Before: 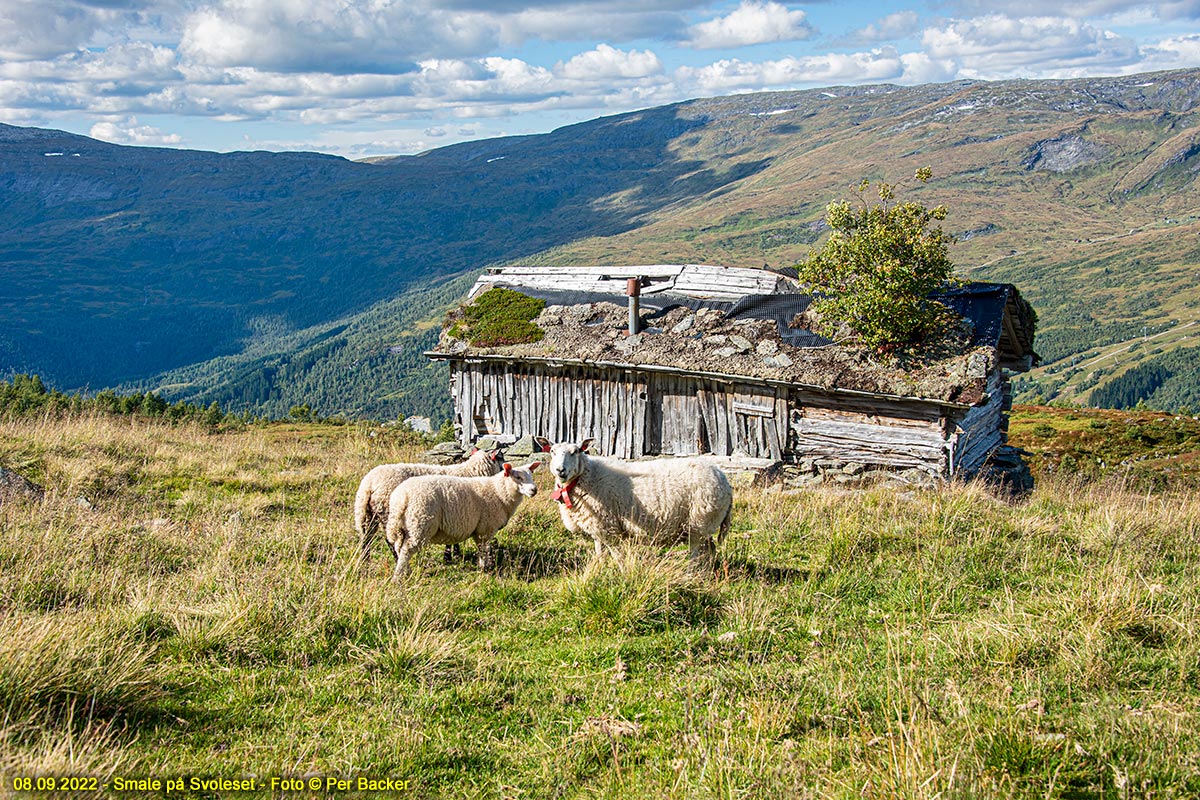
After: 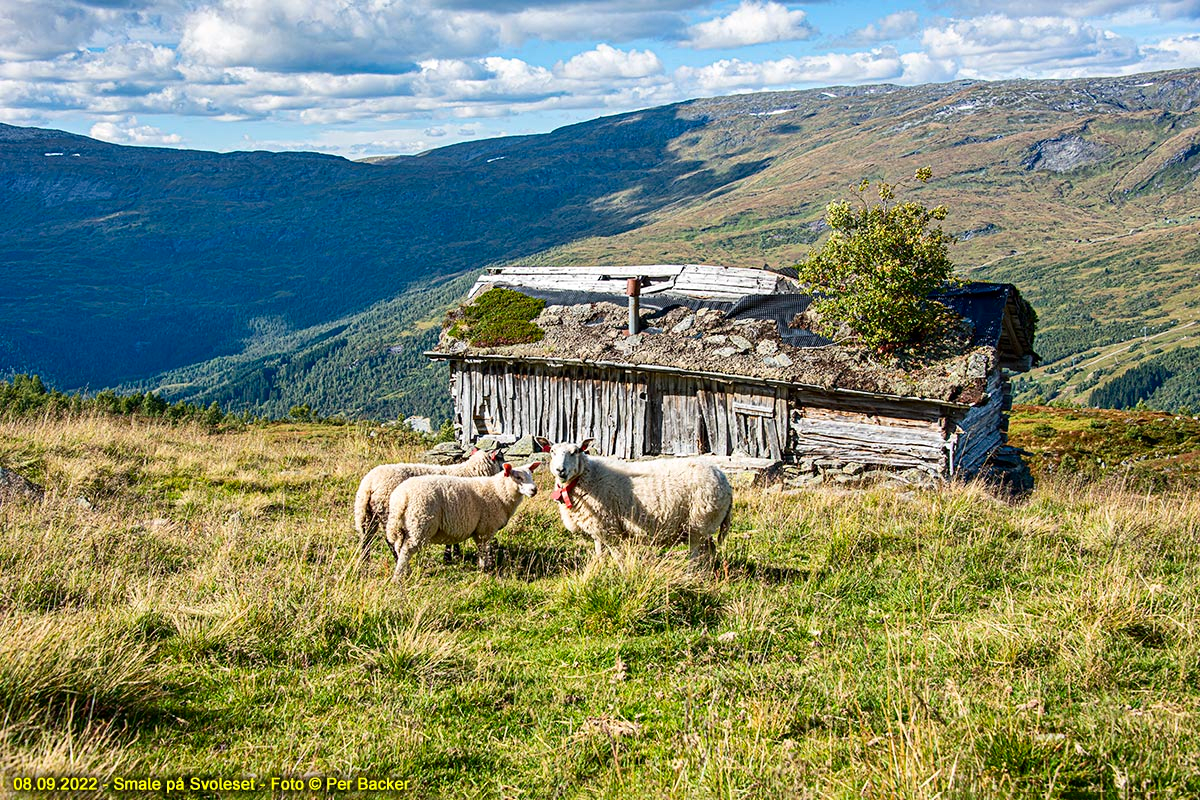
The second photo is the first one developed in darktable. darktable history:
tone equalizer: on, module defaults
haze removal: compatibility mode true, adaptive false
contrast brightness saturation: contrast 0.147, brightness -0.011, saturation 0.101
